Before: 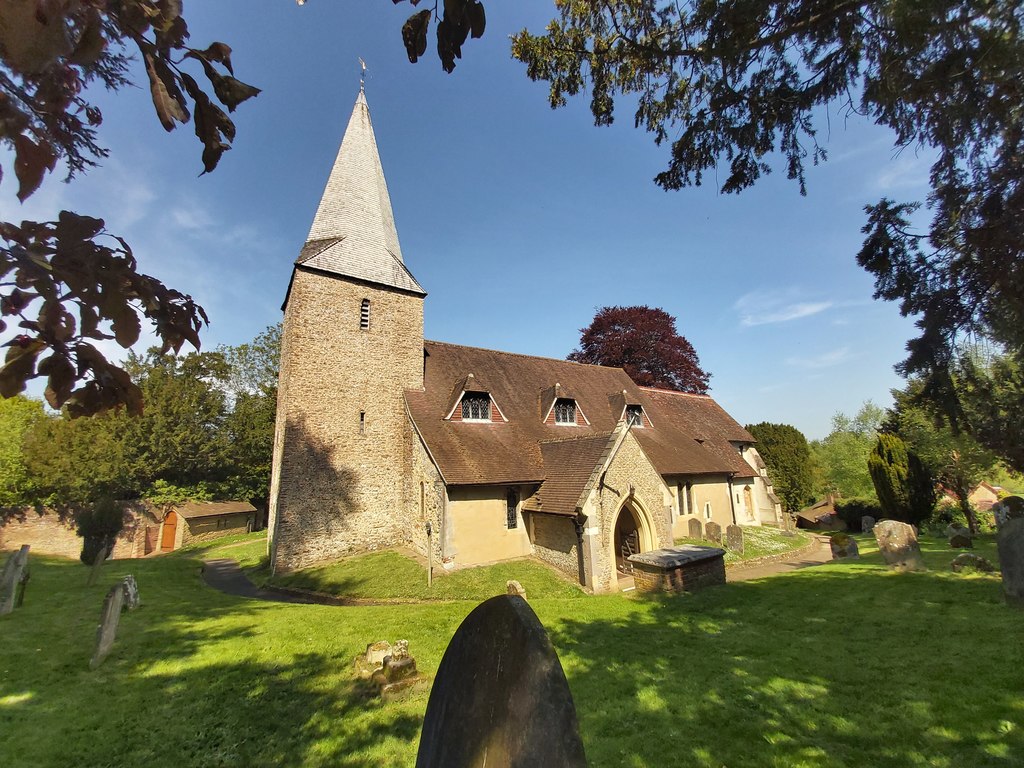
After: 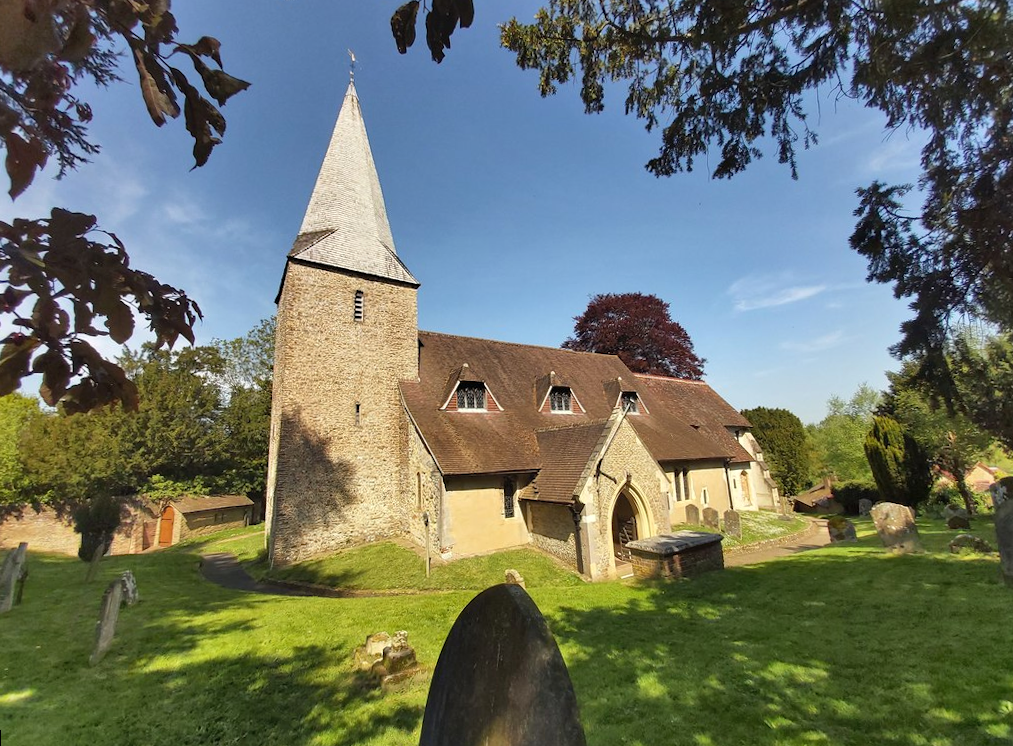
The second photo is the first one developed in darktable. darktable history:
levels: mode automatic, black 0.023%, white 99.97%, levels [0.062, 0.494, 0.925]
rotate and perspective: rotation -1°, crop left 0.011, crop right 0.989, crop top 0.025, crop bottom 0.975
rgb levels: preserve colors max RGB
shadows and highlights: low approximation 0.01, soften with gaussian
